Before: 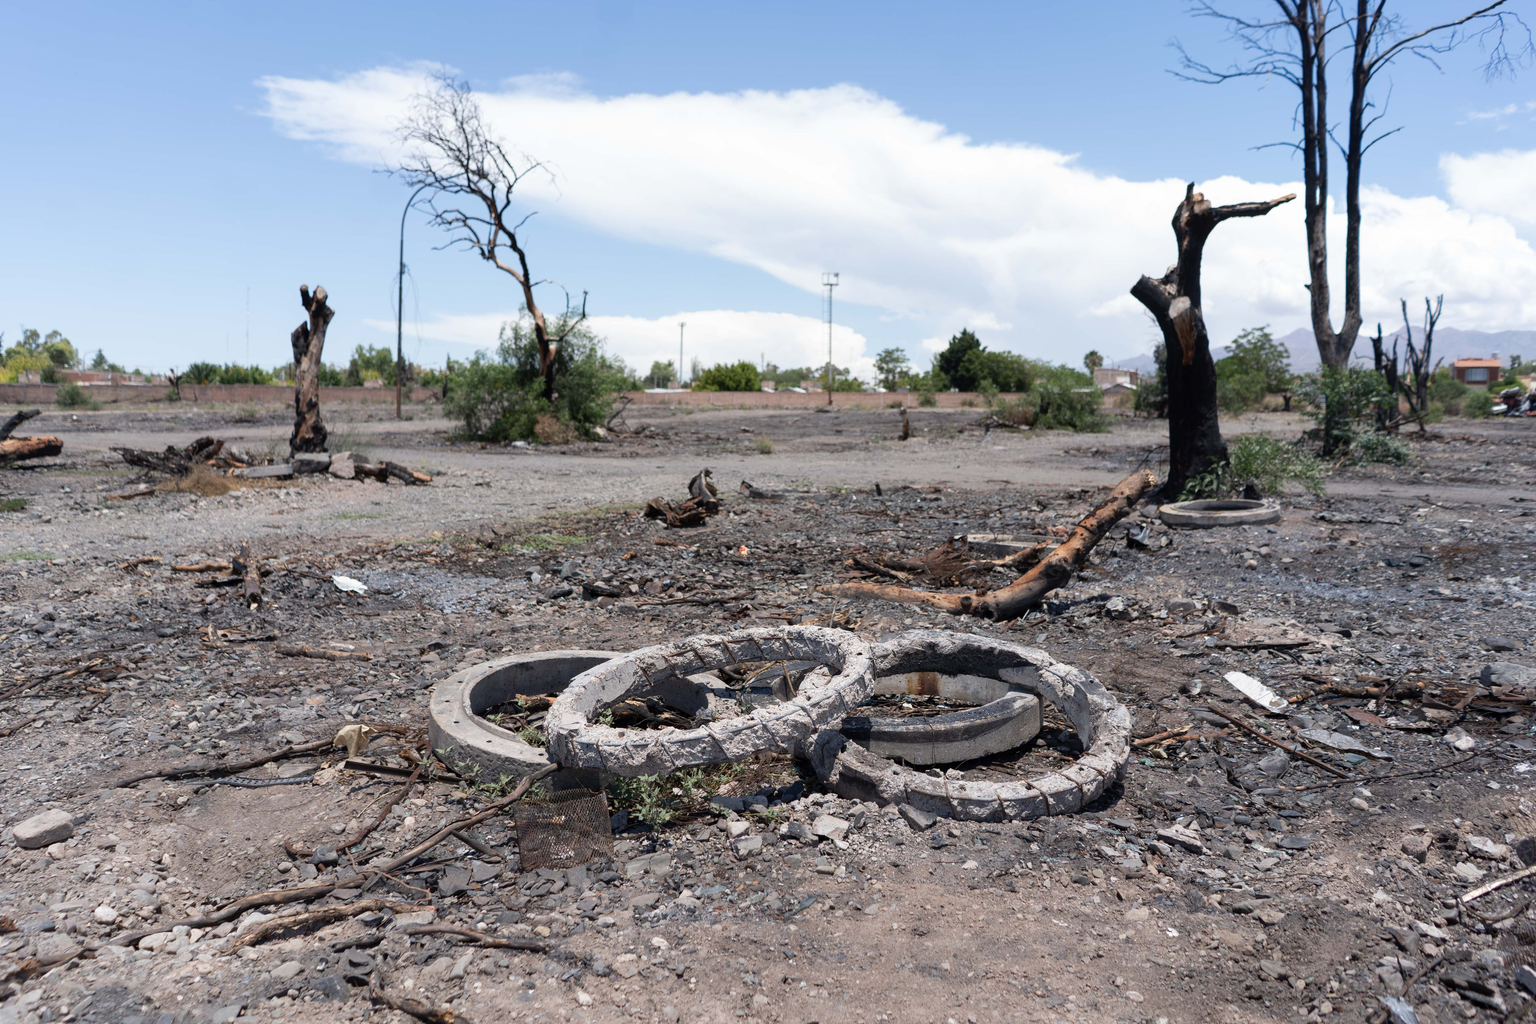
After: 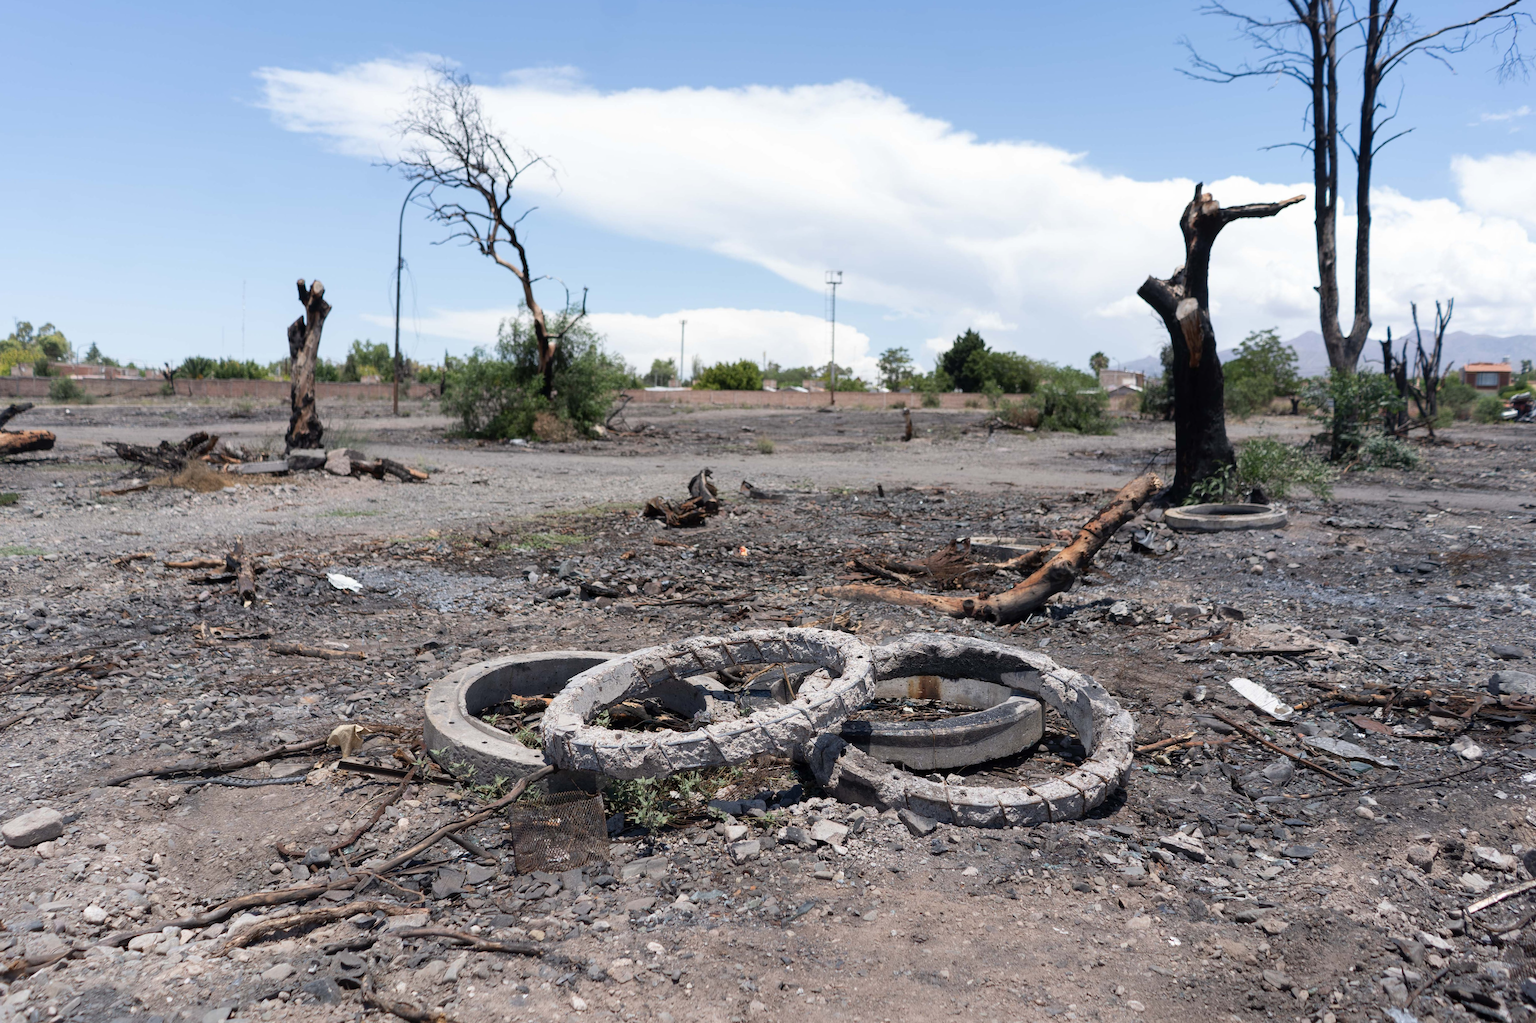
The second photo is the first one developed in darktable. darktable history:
crop and rotate: angle -0.462°
